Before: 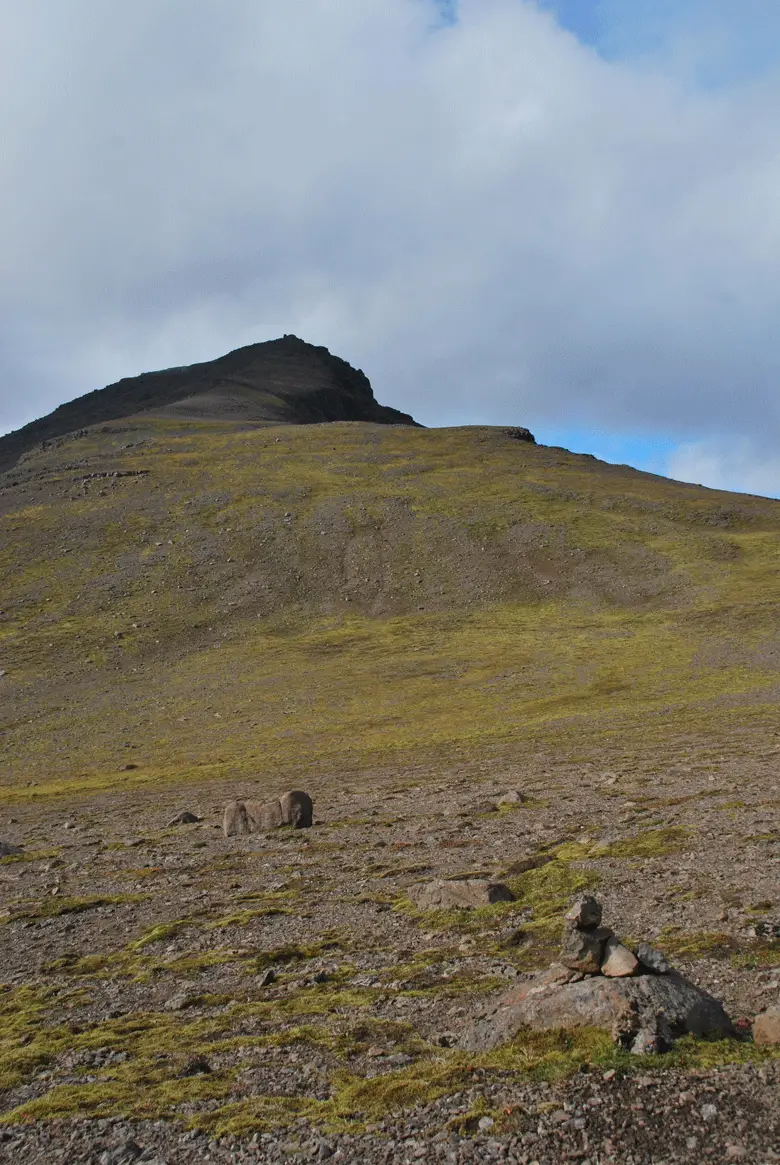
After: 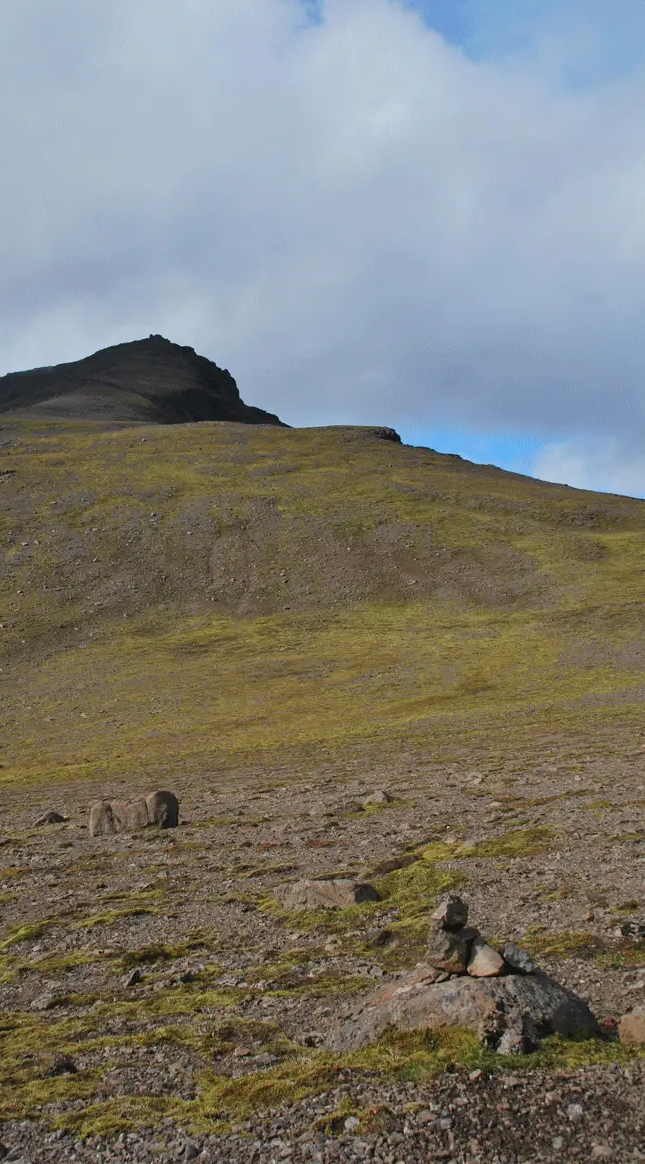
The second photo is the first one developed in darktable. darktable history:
crop: left 17.276%, bottom 0.042%
